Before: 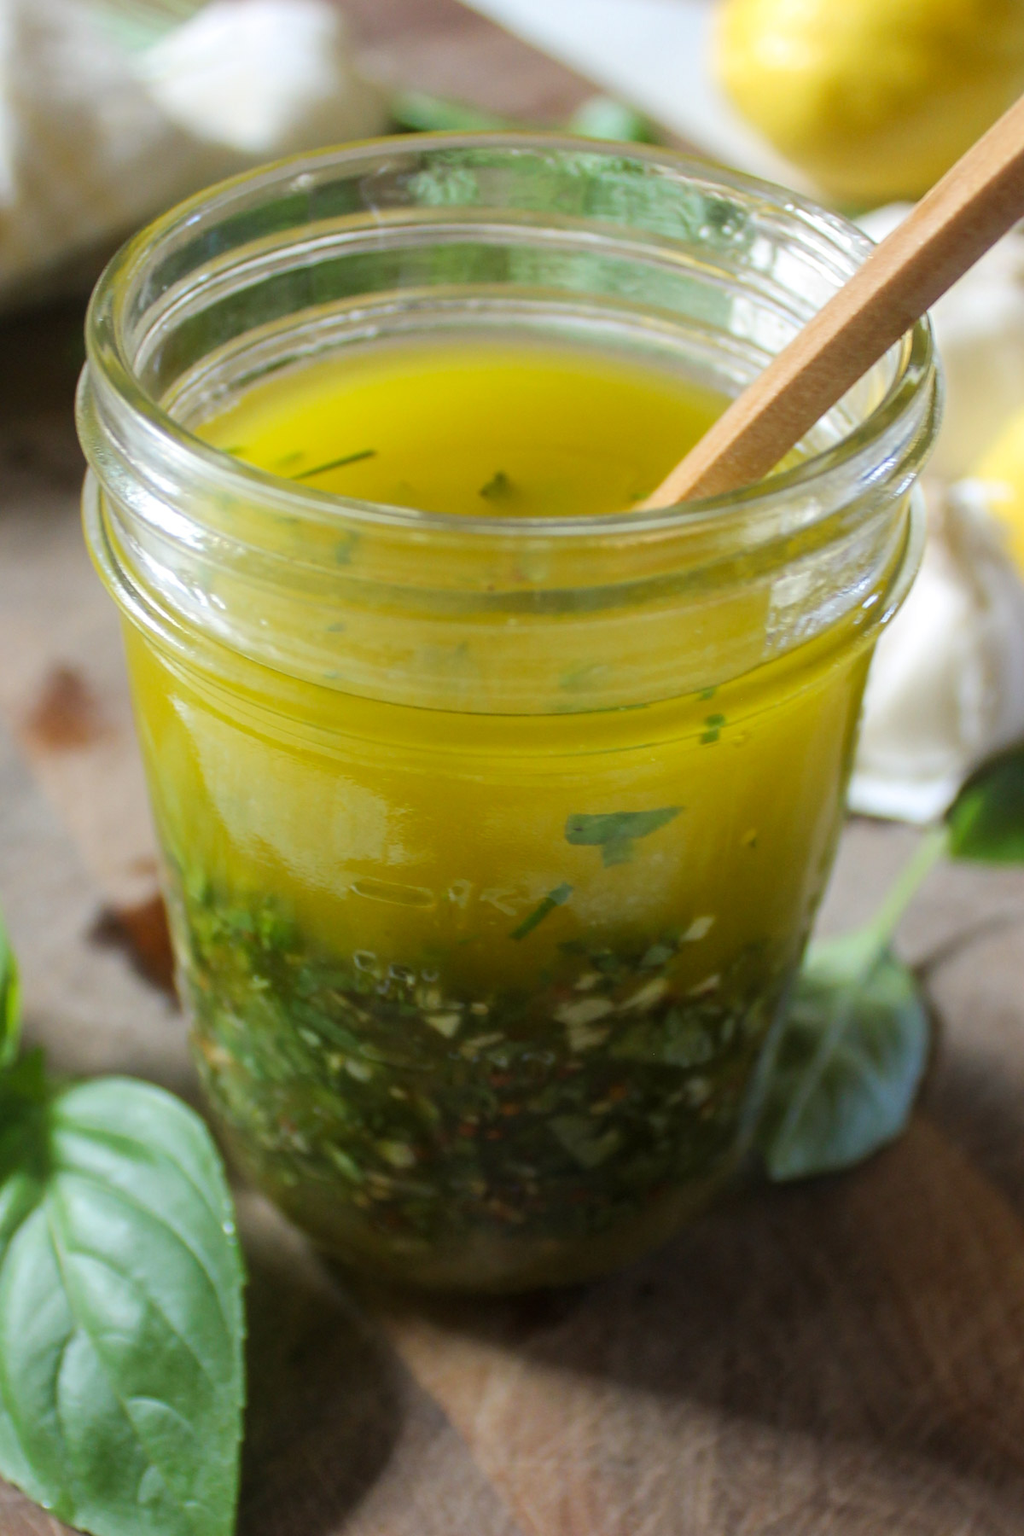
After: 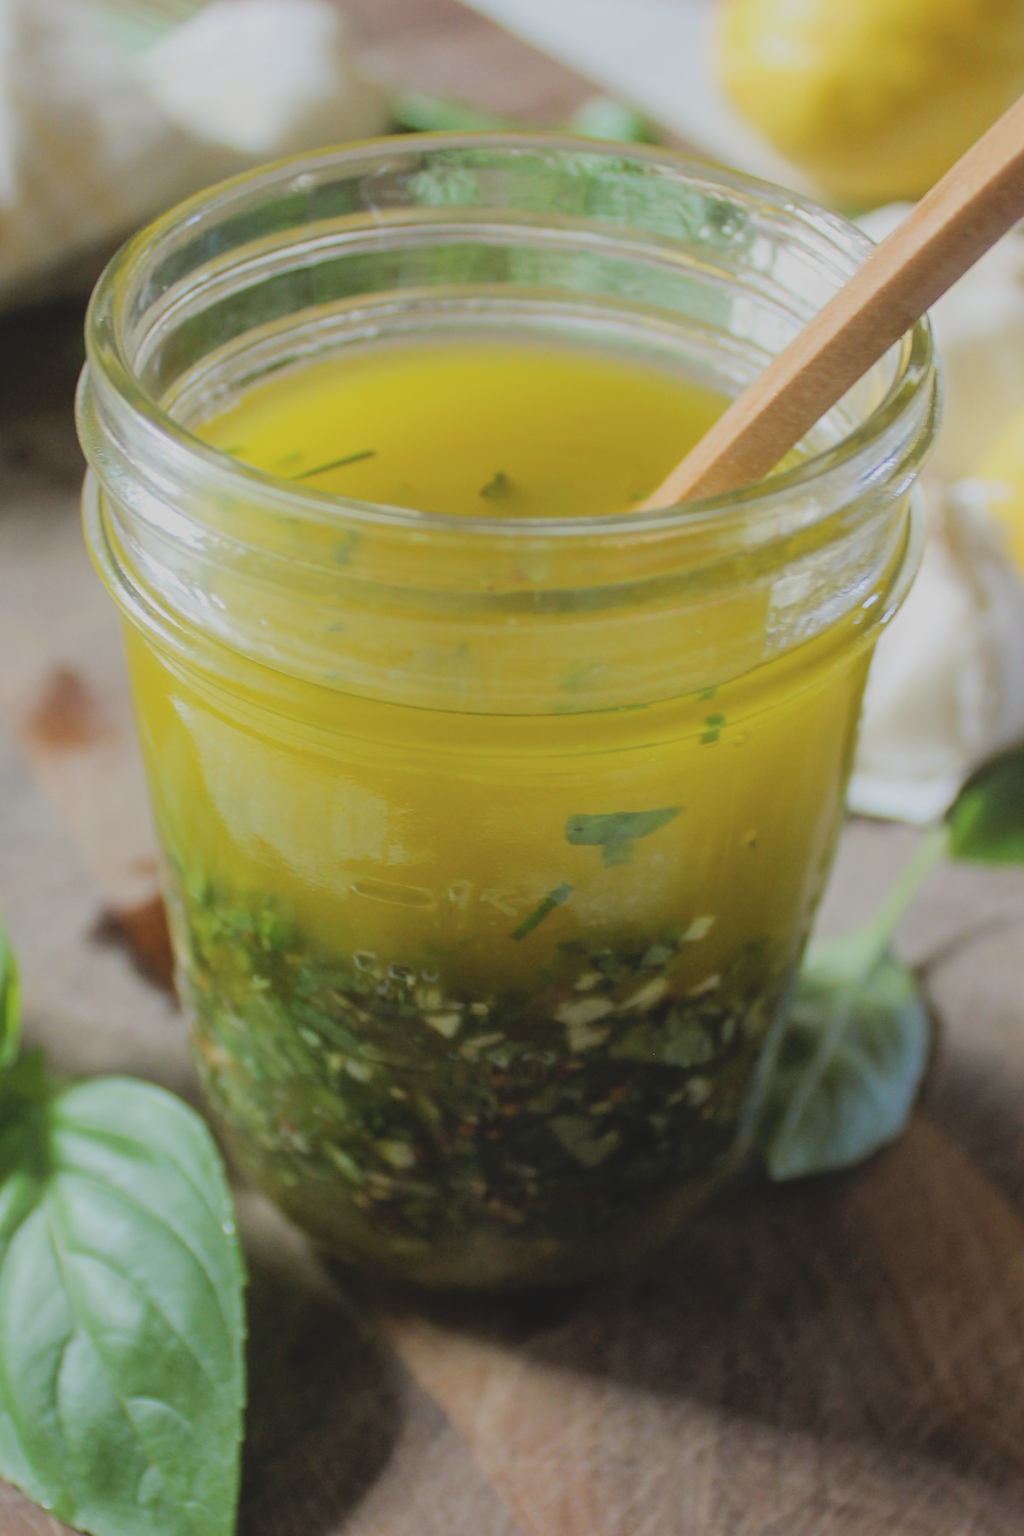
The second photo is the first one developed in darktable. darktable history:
contrast brightness saturation: contrast -0.15, brightness 0.05, saturation -0.12
filmic rgb: white relative exposure 3.9 EV, hardness 4.26
